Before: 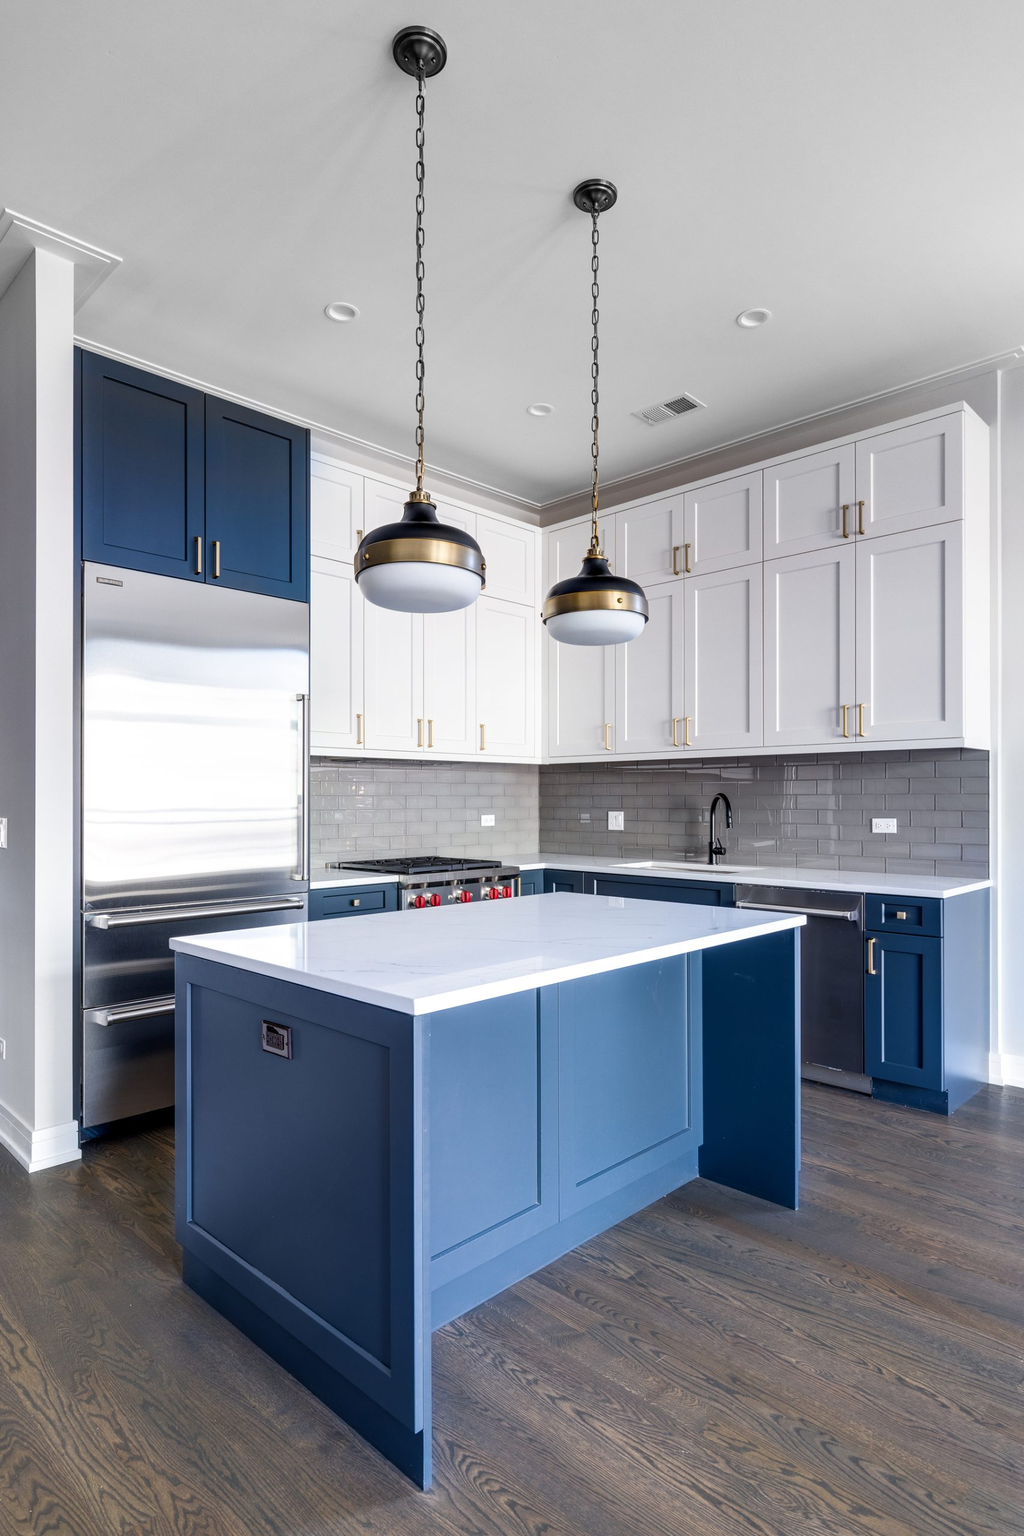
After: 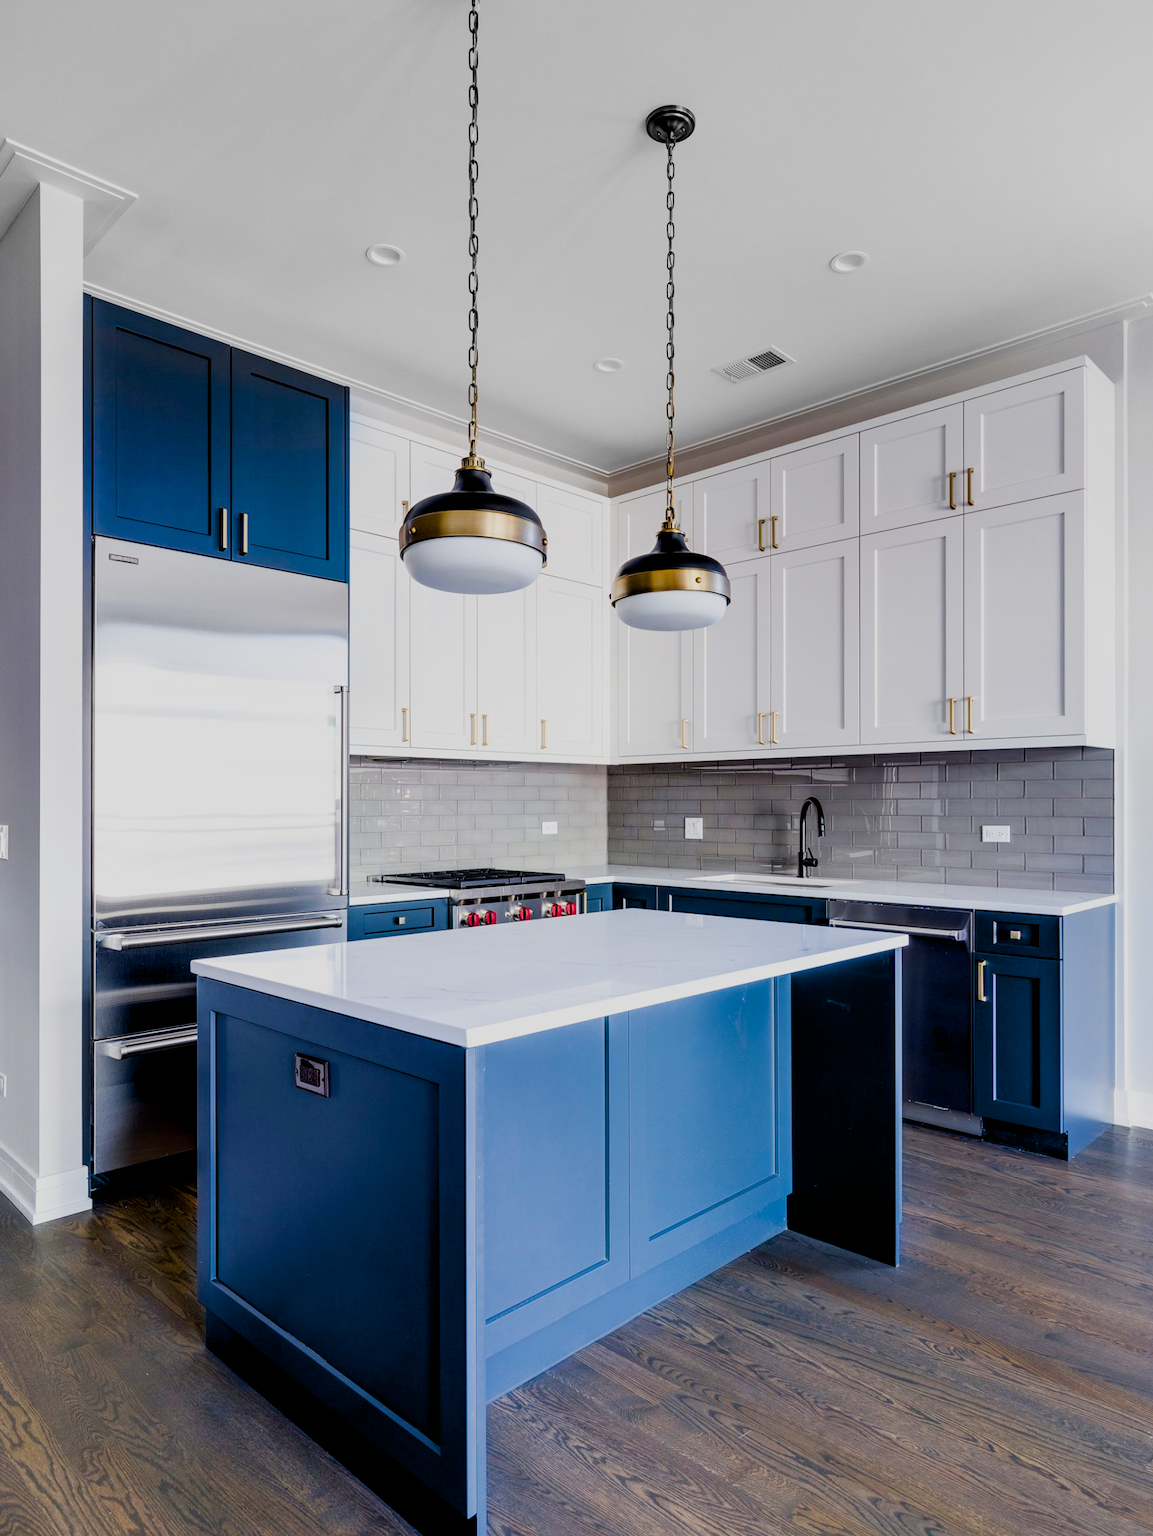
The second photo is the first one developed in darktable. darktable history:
crop and rotate: top 5.609%, bottom 5.609%
filmic rgb: black relative exposure -7.65 EV, white relative exposure 4.56 EV, hardness 3.61
color balance rgb: shadows lift › luminance -9.41%, highlights gain › luminance 17.6%, global offset › luminance -1.45%, perceptual saturation grading › highlights -17.77%, perceptual saturation grading › mid-tones 33.1%, perceptual saturation grading › shadows 50.52%, global vibrance 24.22%
